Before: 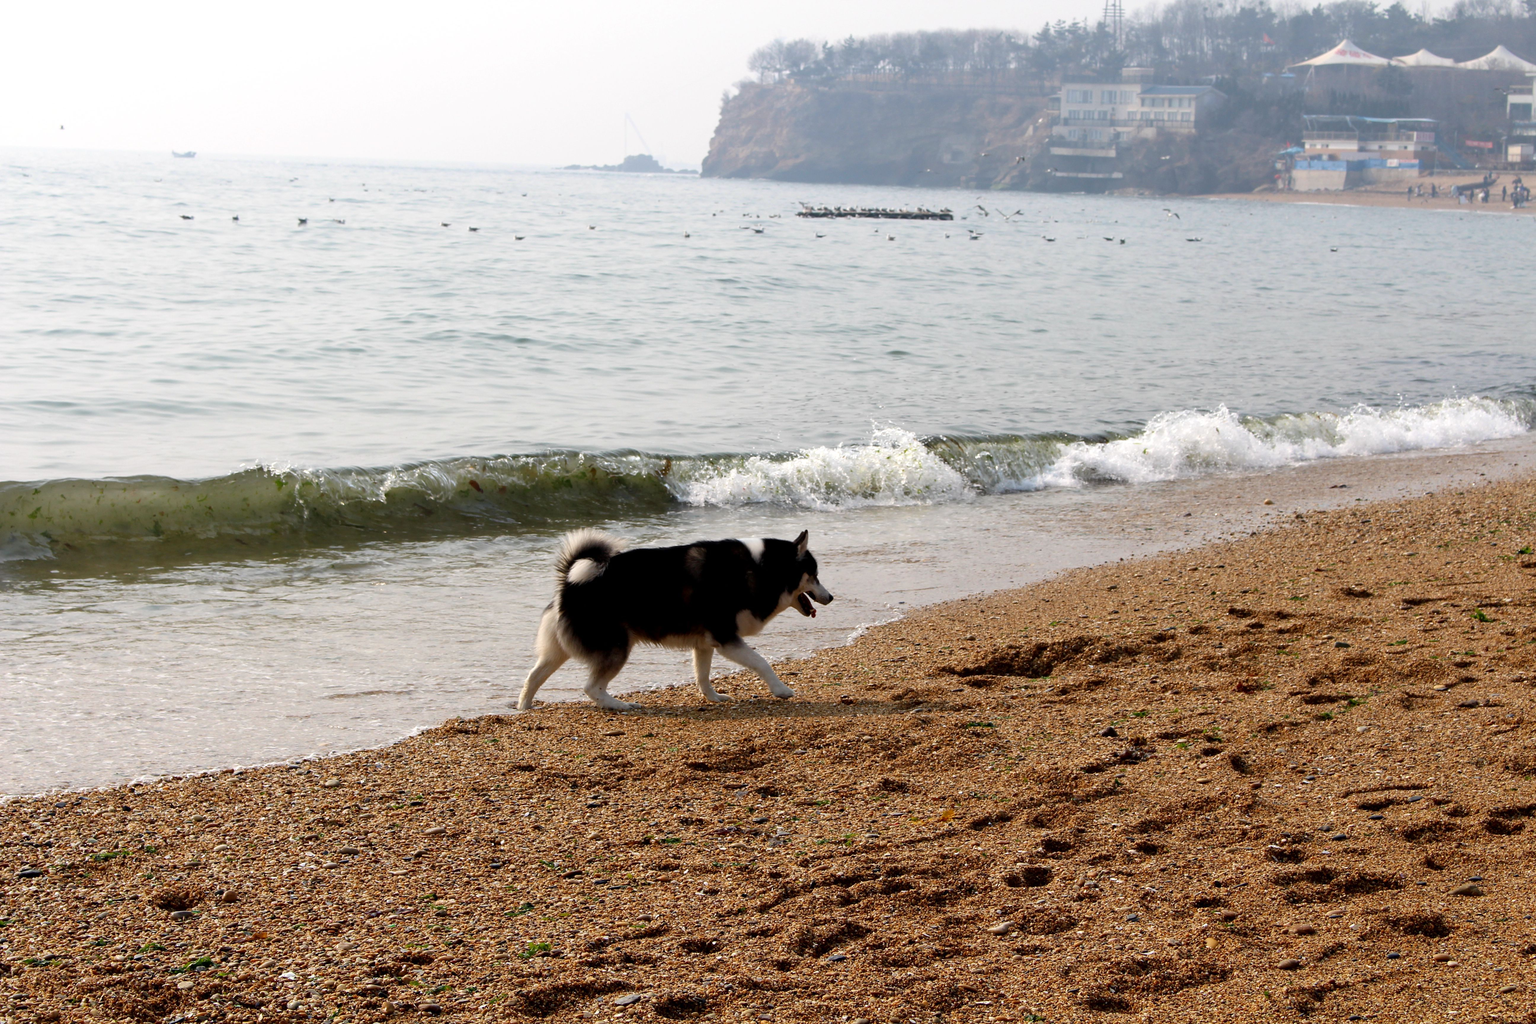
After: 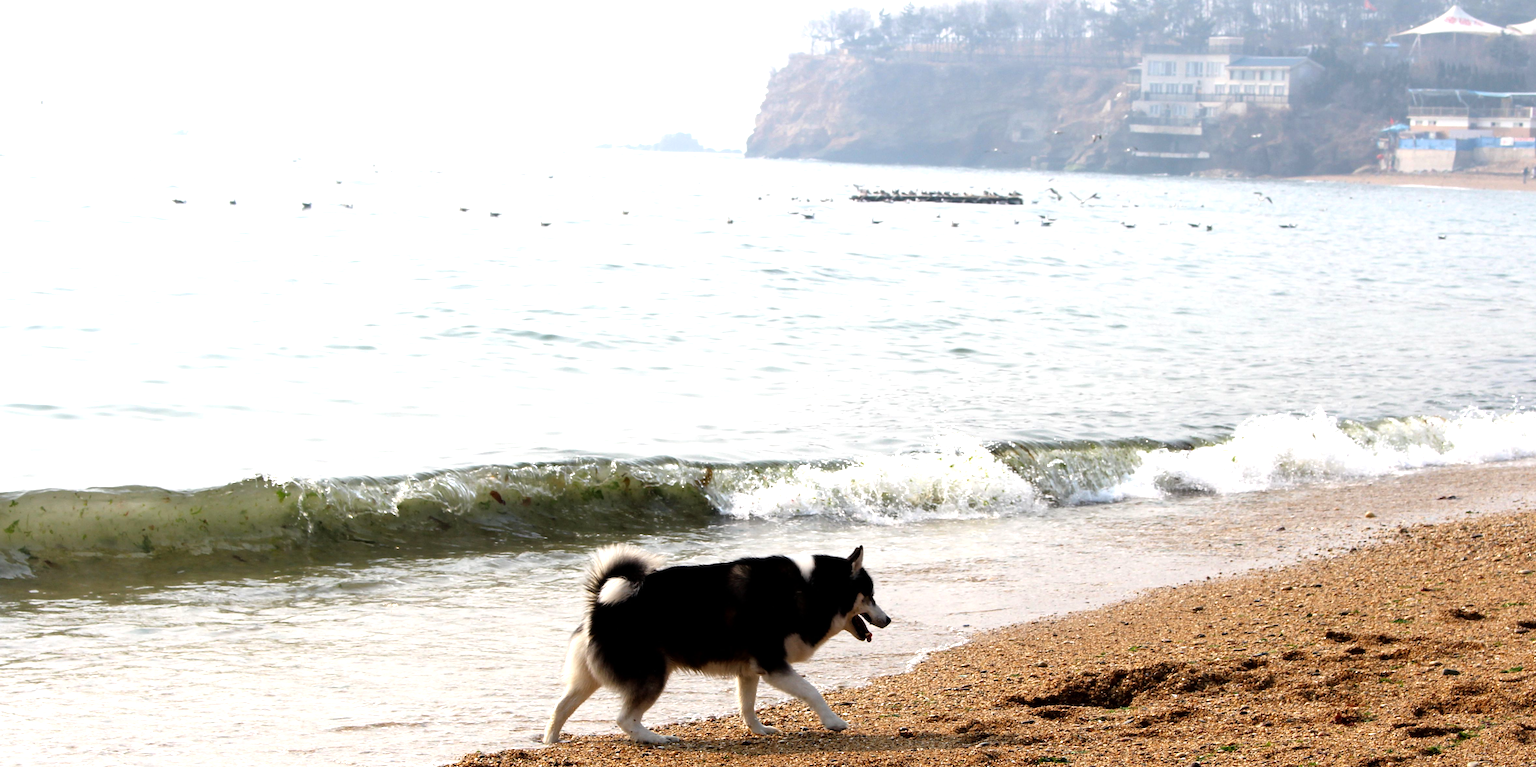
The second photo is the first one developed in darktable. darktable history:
crop: left 1.591%, top 3.414%, right 7.556%, bottom 28.455%
tone equalizer: -8 EV -0.738 EV, -7 EV -0.685 EV, -6 EV -0.615 EV, -5 EV -0.414 EV, -3 EV 0.398 EV, -2 EV 0.6 EV, -1 EV 0.699 EV, +0 EV 0.77 EV
